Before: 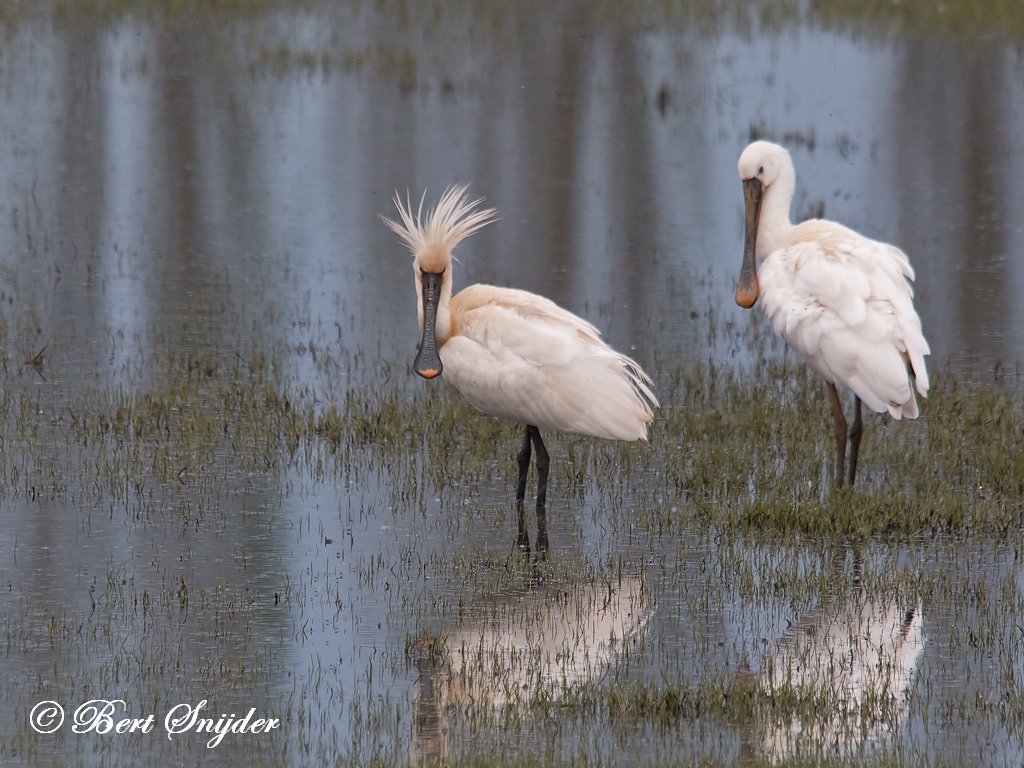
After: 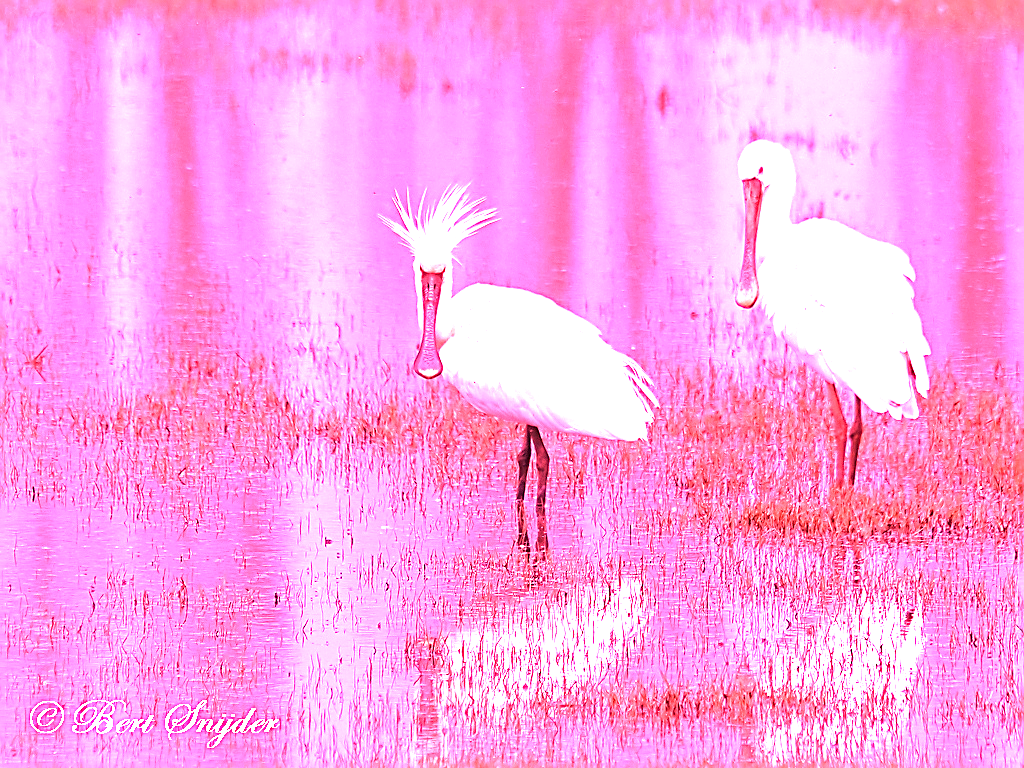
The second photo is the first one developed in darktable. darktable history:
exposure: exposure 0.785 EV, compensate highlight preservation false
white balance: red 4.26, blue 1.802
sharpen: on, module defaults
color calibration: x 0.37, y 0.382, temperature 4313.32 K
